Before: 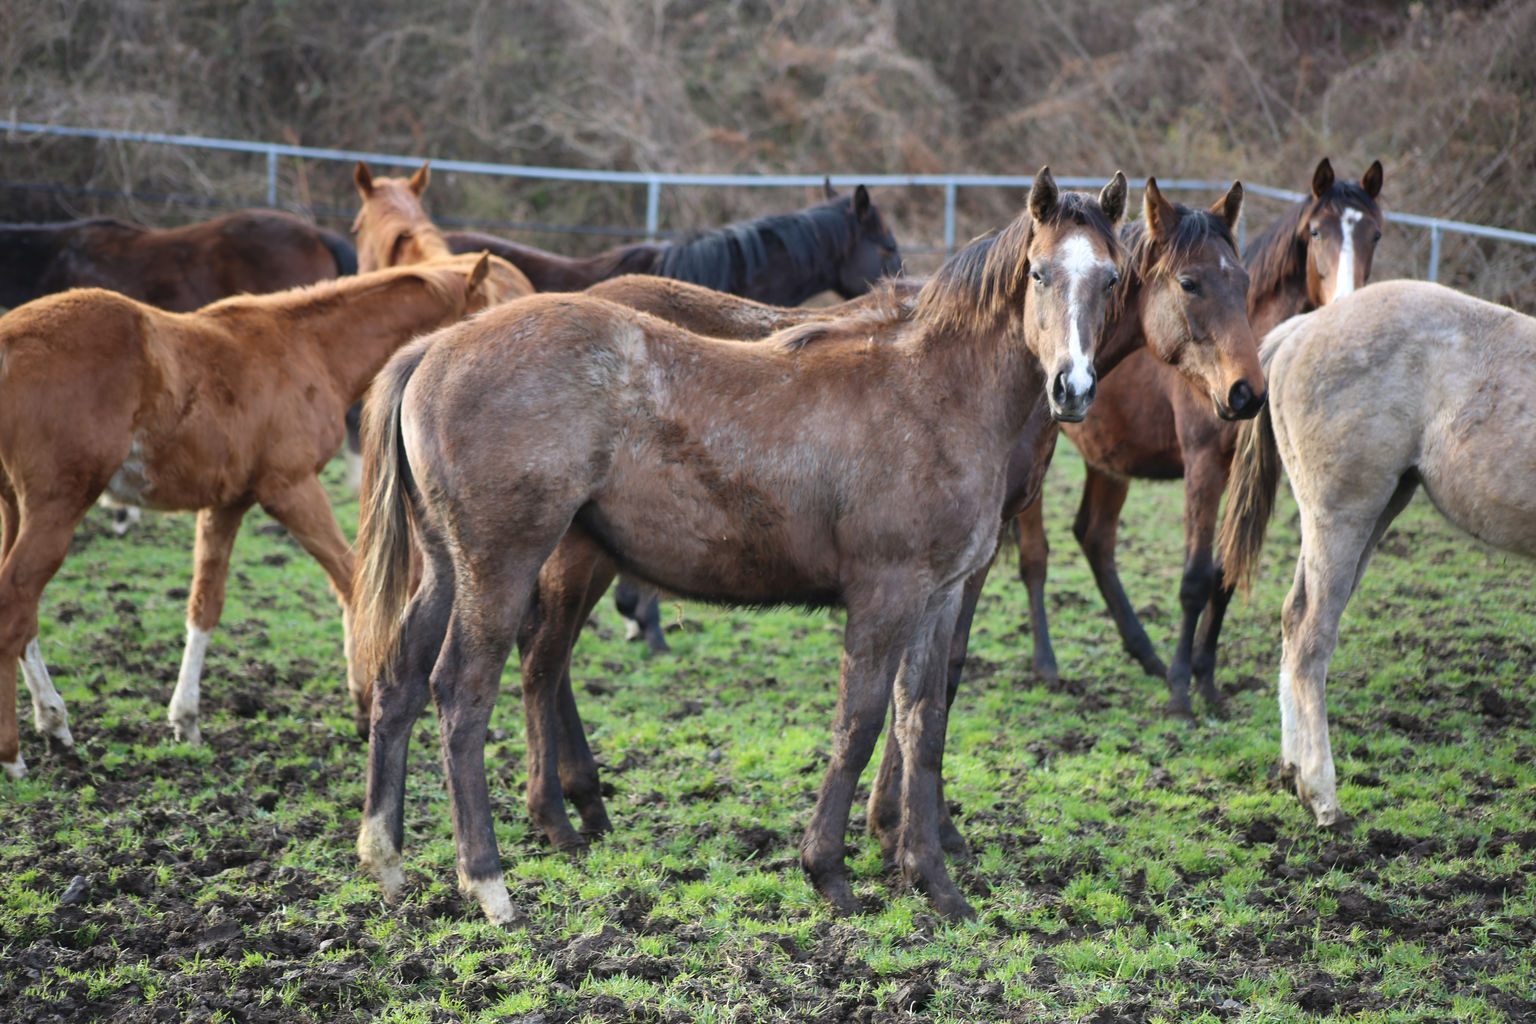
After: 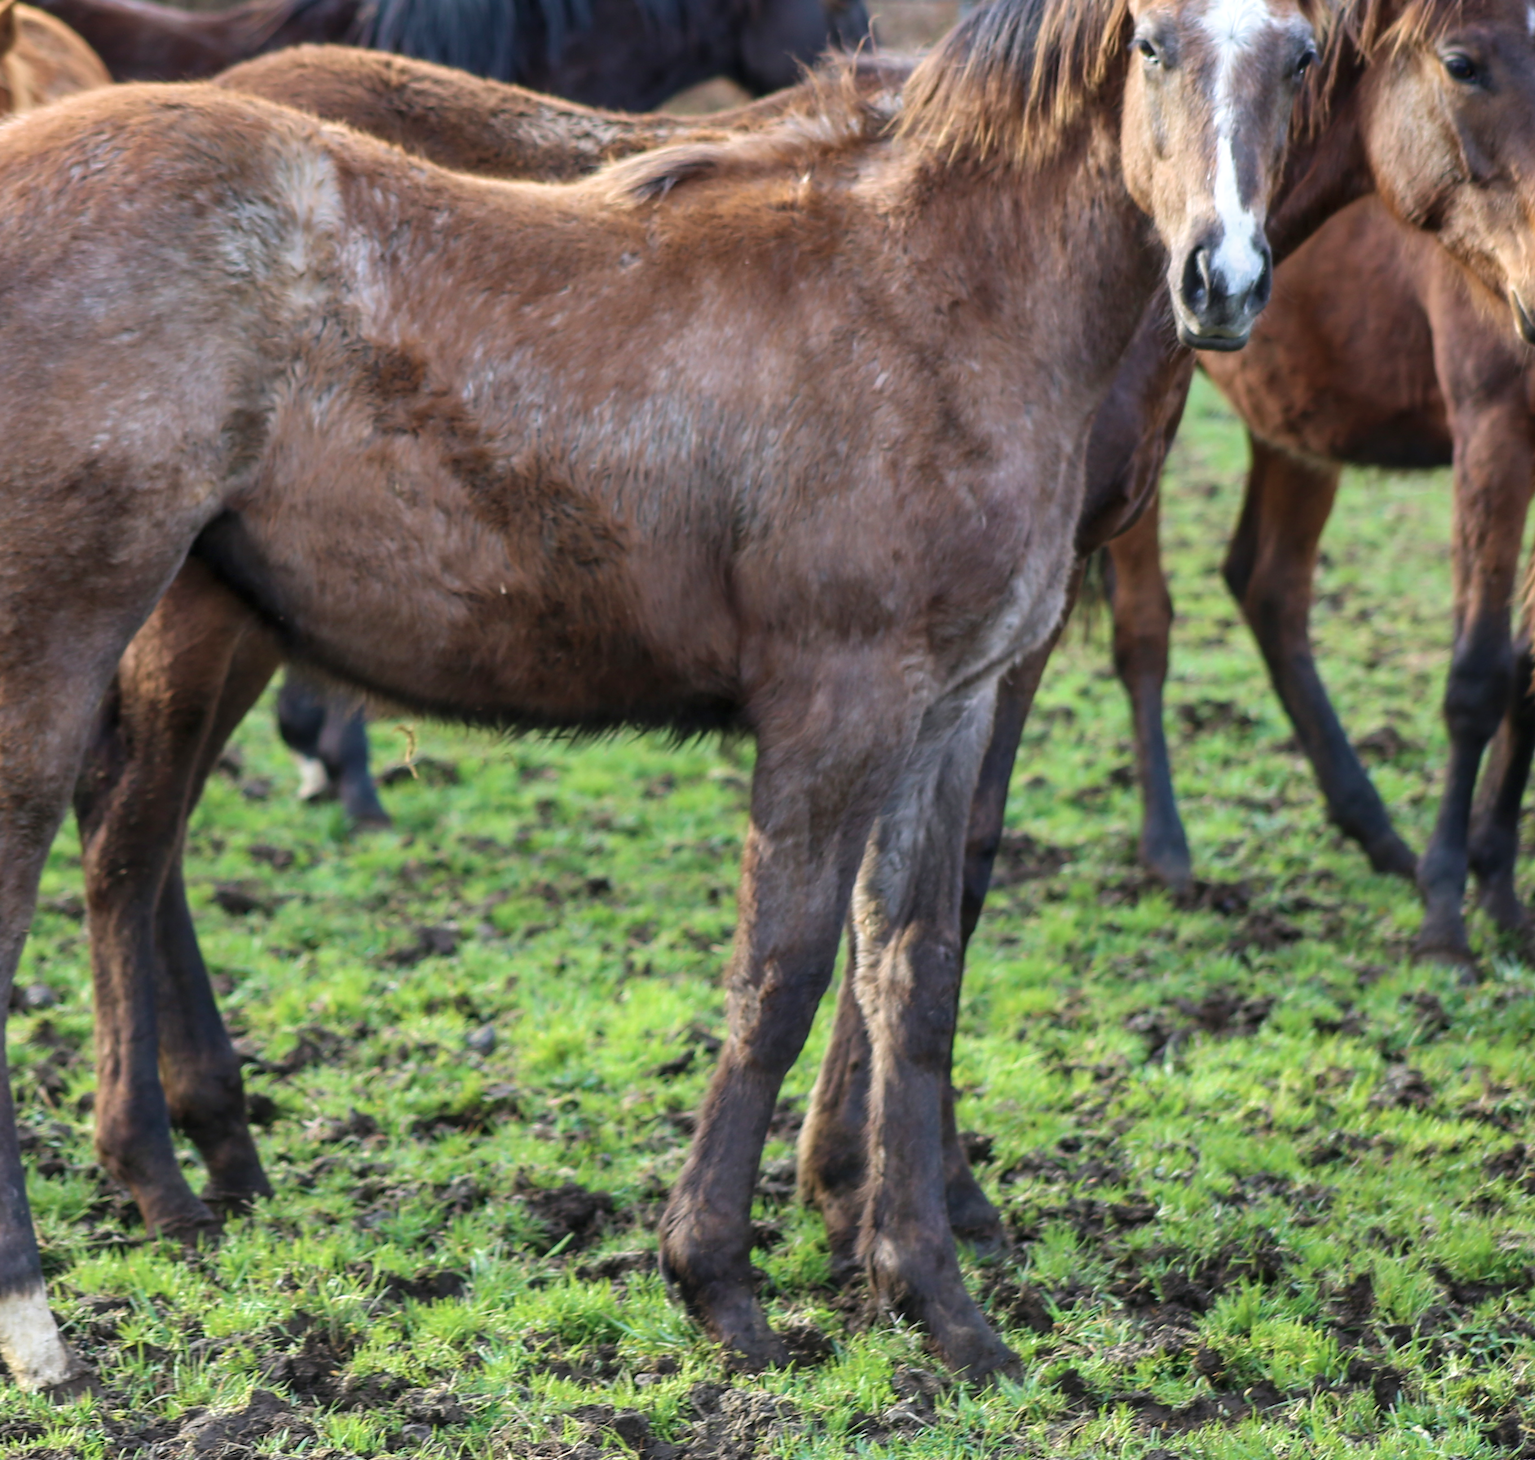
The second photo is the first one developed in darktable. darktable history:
crop: left 31.346%, top 24.708%, right 20.253%, bottom 6.28%
velvia: on, module defaults
local contrast: on, module defaults
